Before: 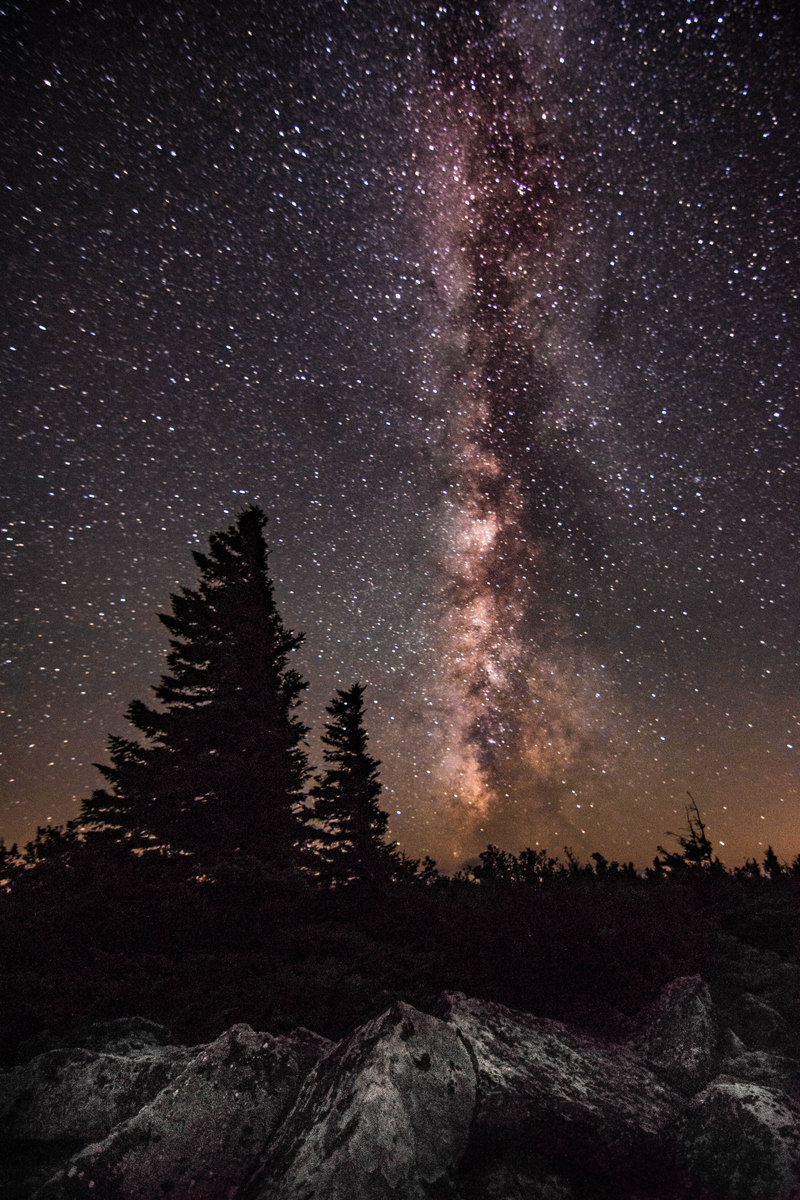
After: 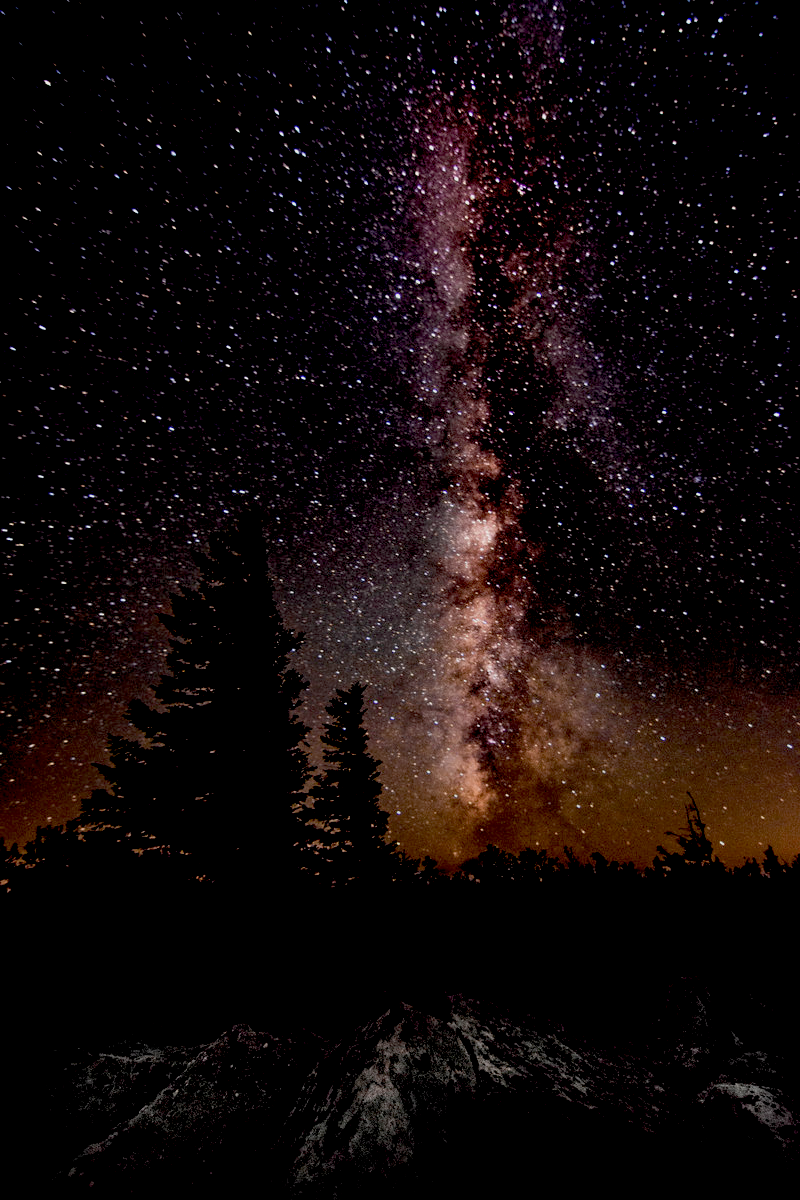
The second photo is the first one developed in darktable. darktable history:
exposure: black level correction 0.046, exposure -0.228 EV, compensate highlight preservation false
graduated density: rotation -180°, offset 27.42
